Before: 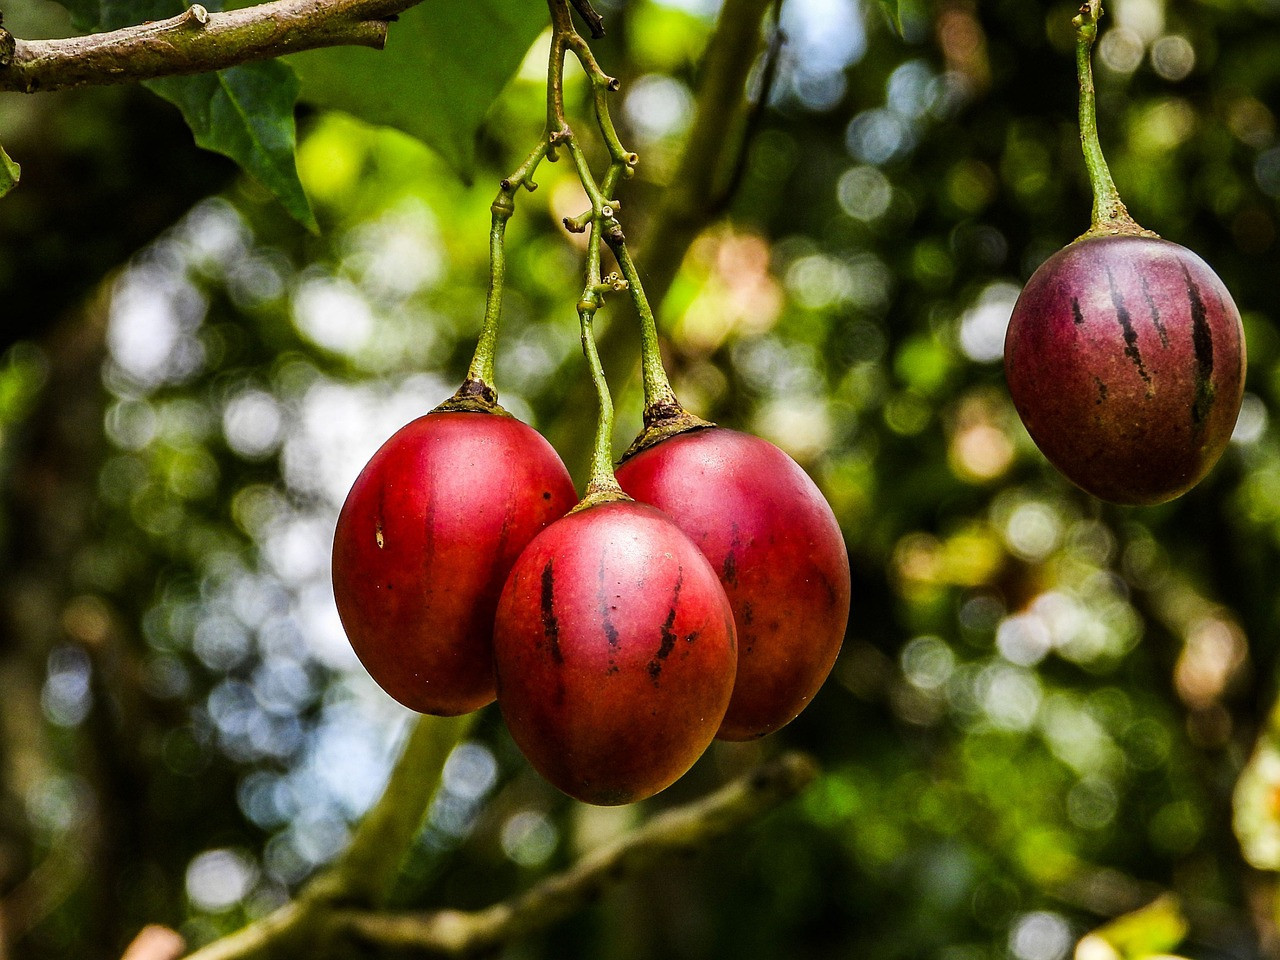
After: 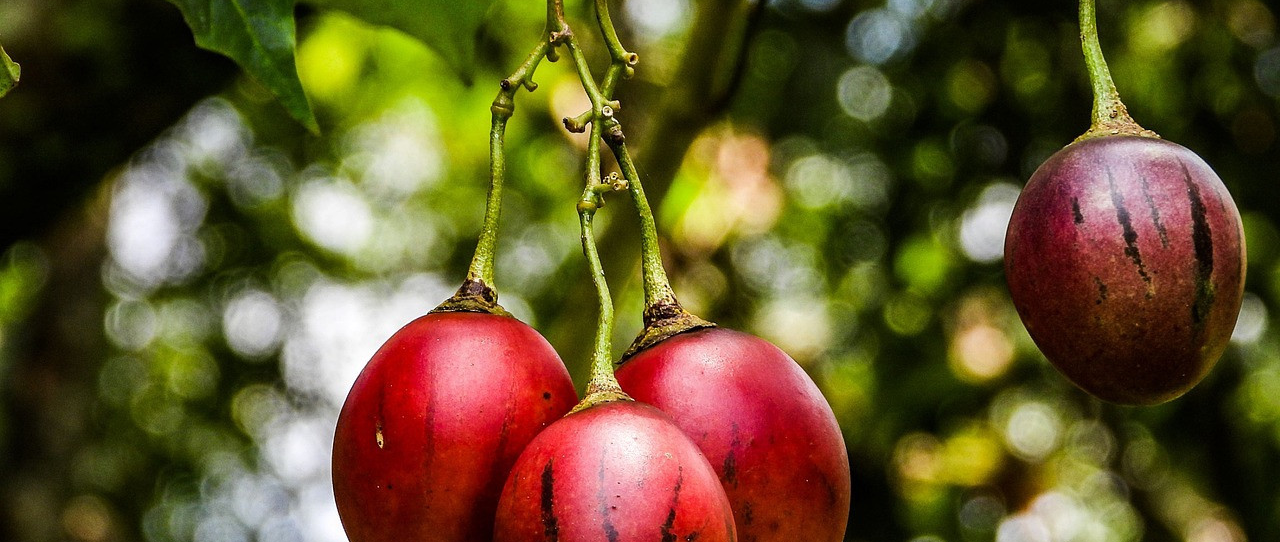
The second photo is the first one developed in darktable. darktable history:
crop and rotate: top 10.515%, bottom 32.933%
tone equalizer: edges refinement/feathering 500, mask exposure compensation -1.57 EV, preserve details no
